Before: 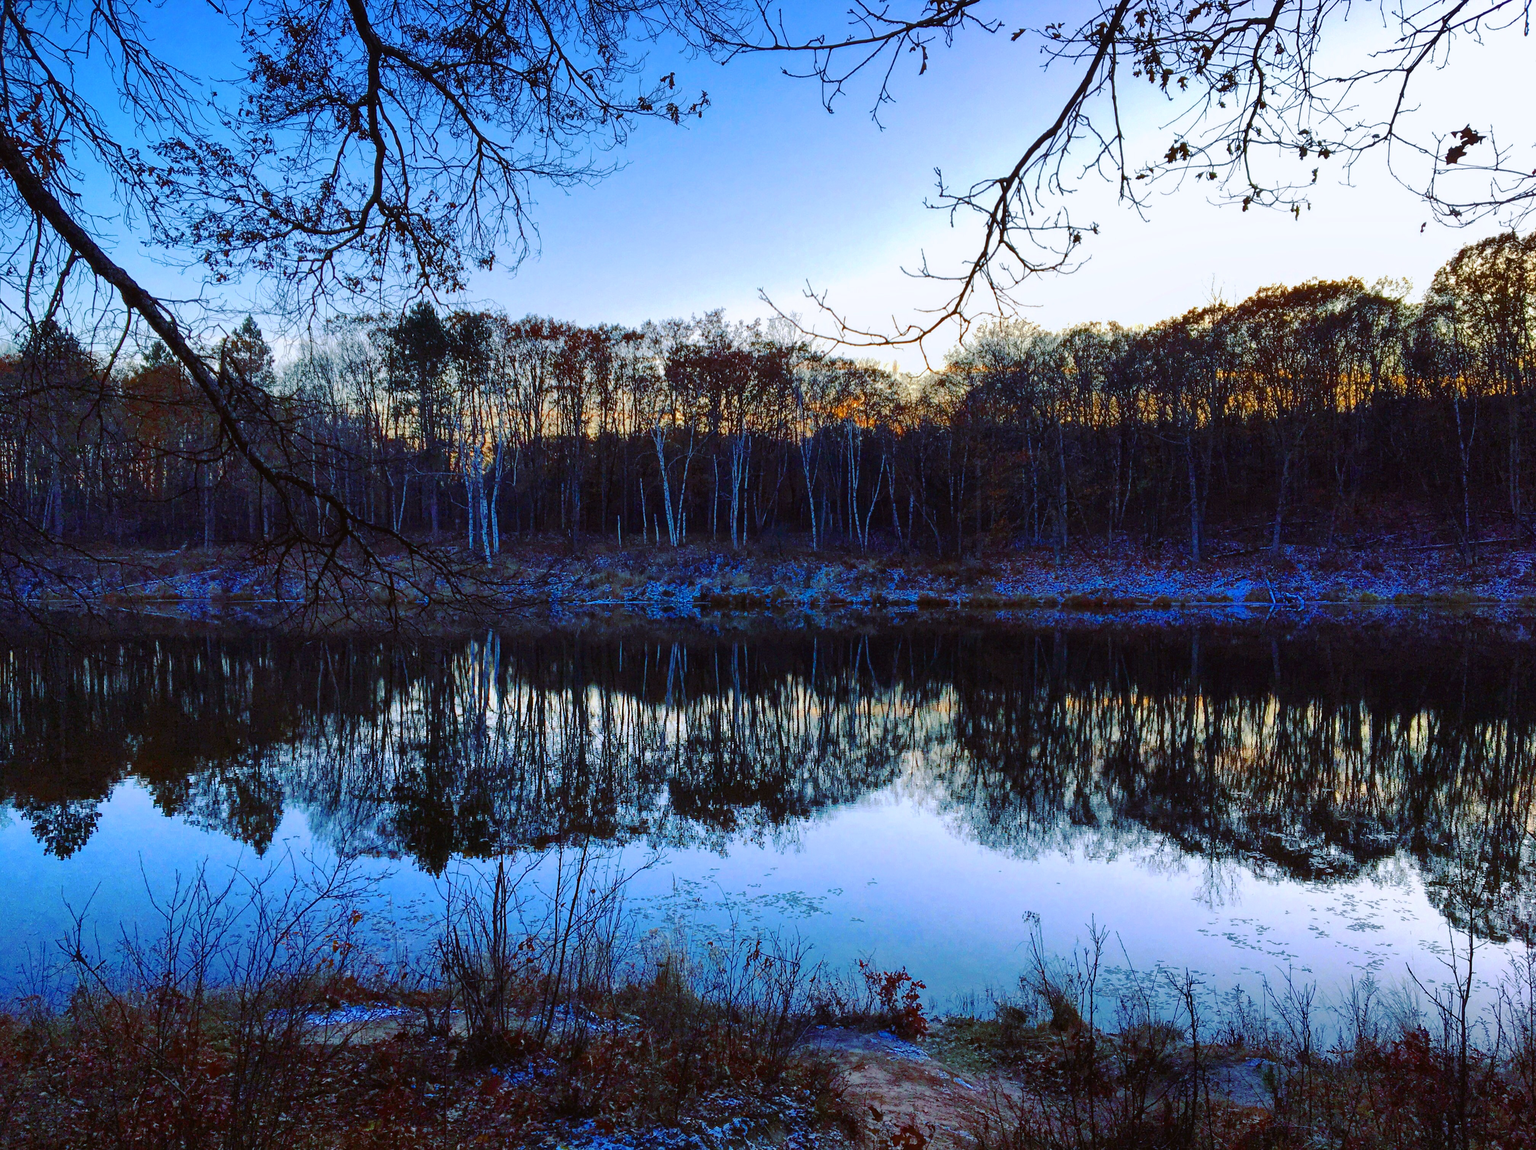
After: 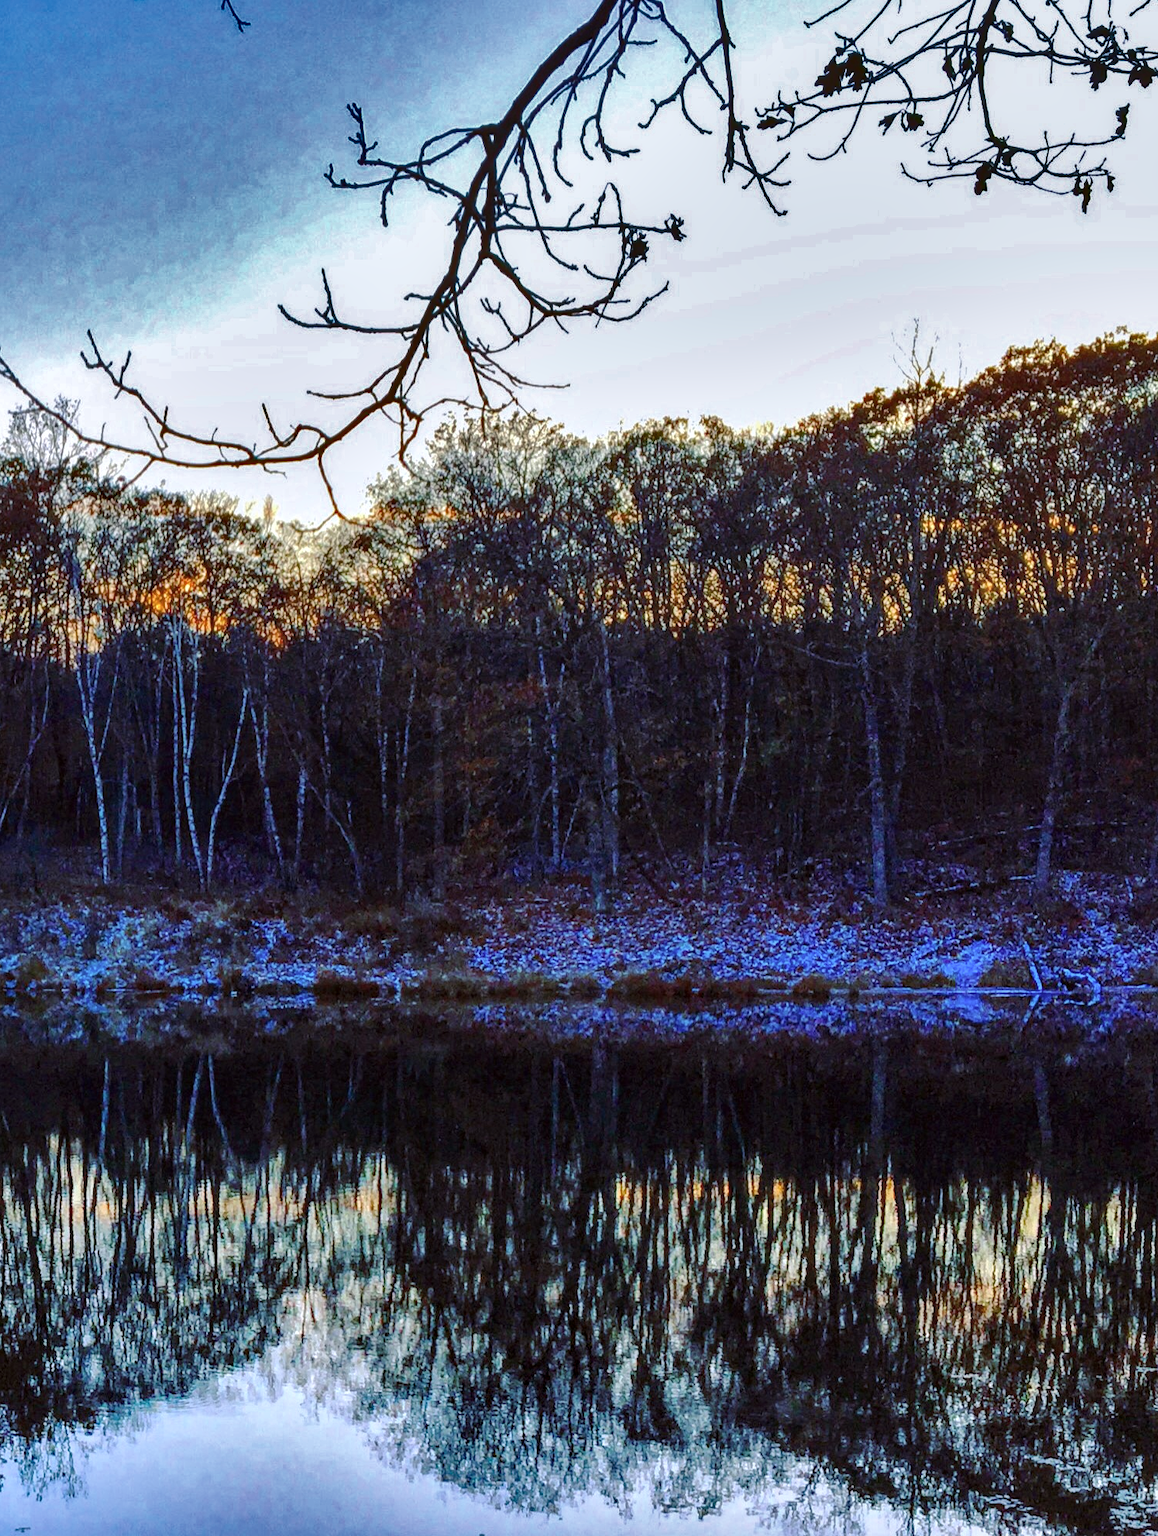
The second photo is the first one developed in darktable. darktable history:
local contrast: highlights 62%, detail 143%, midtone range 0.427
crop and rotate: left 49.698%, top 10.116%, right 13.195%, bottom 24.148%
shadows and highlights: shadows 24.26, highlights -80.03, soften with gaussian
